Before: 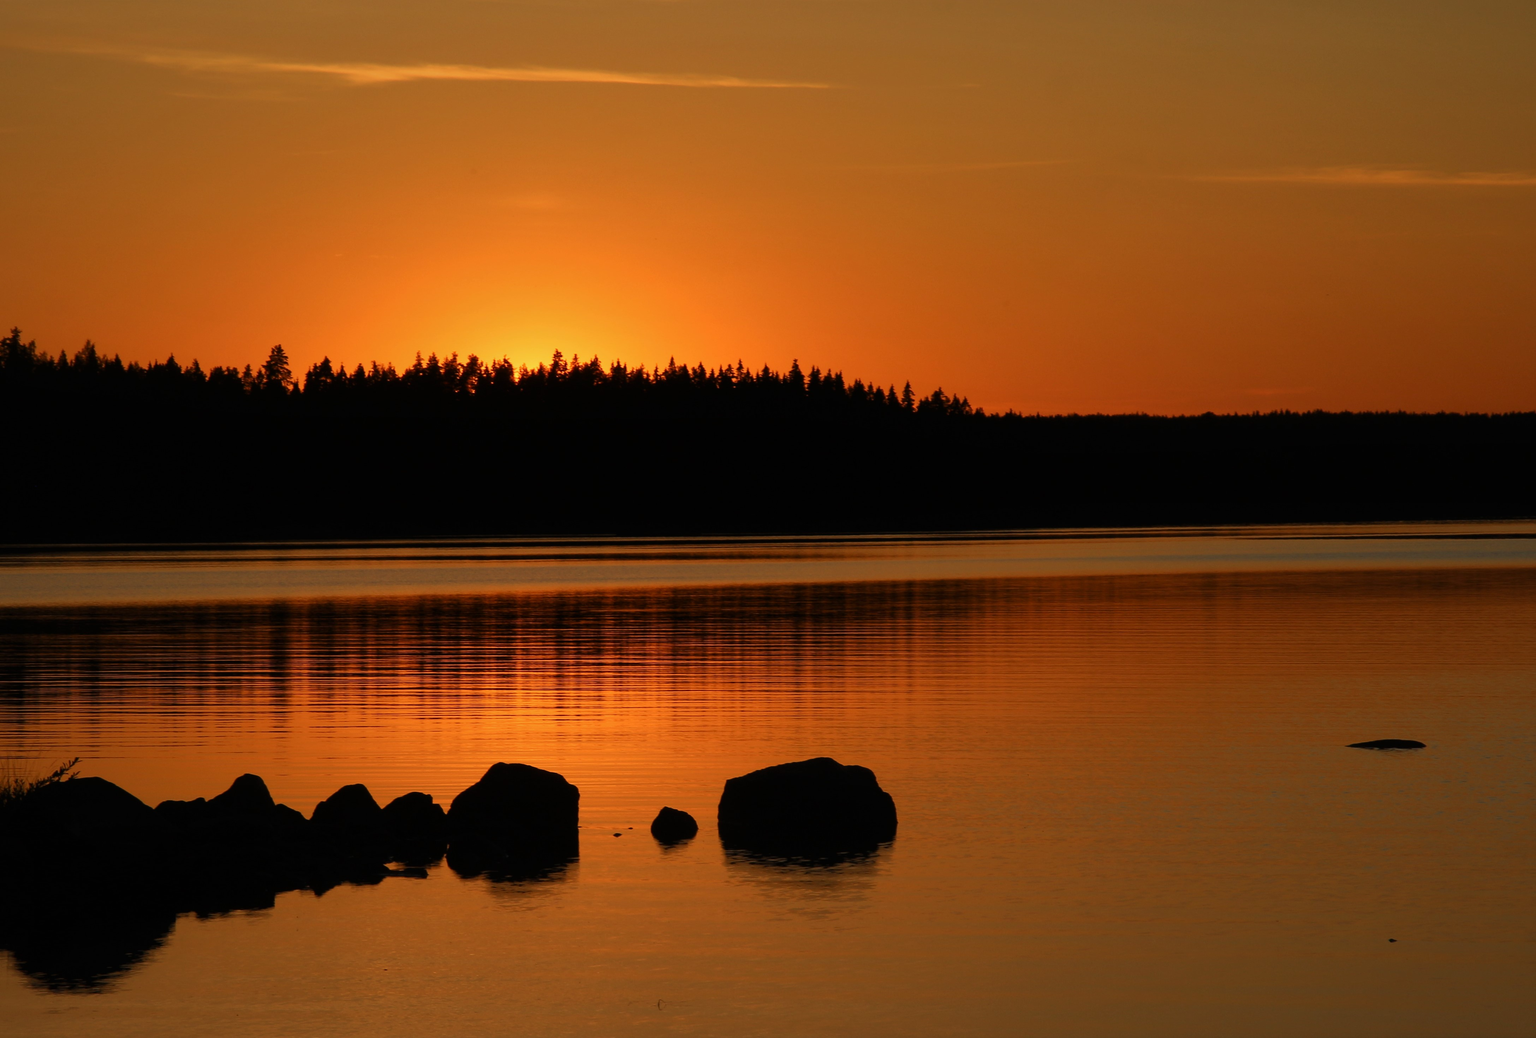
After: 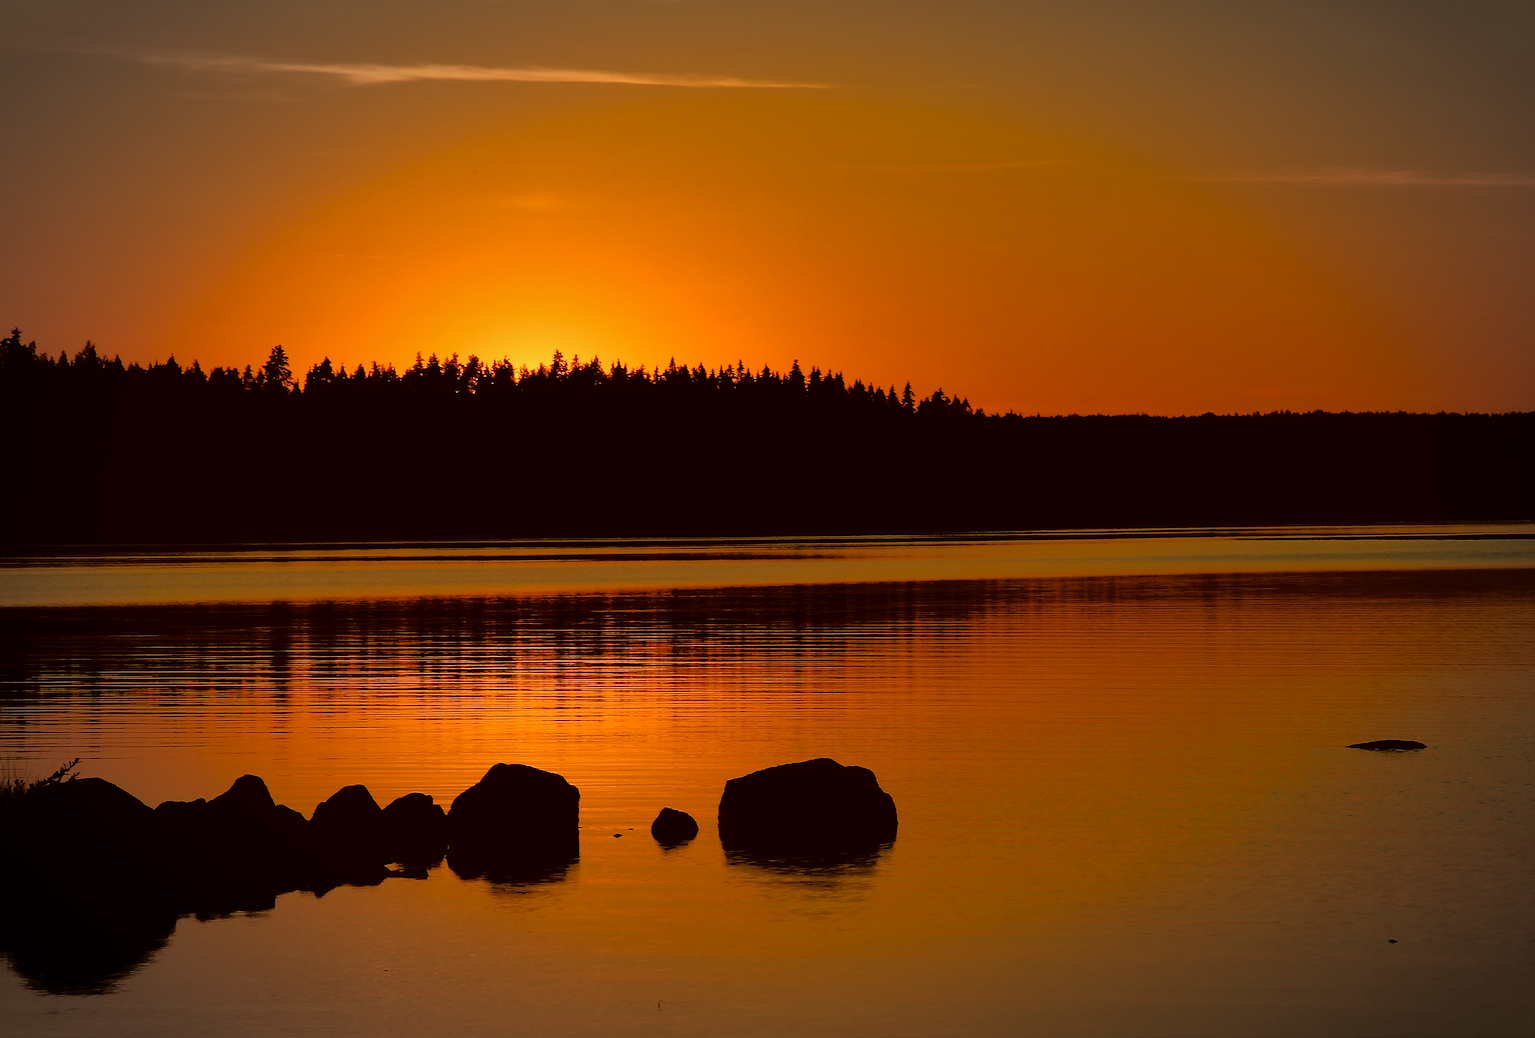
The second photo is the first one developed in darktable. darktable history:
vignetting: automatic ratio true
tone equalizer: -8 EV -1.87 EV, -7 EV -1.17 EV, -6 EV -1.63 EV, edges refinement/feathering 500, mask exposure compensation -1.57 EV, preserve details no
shadows and highlights: shadows 25.78, highlights -24.39
color correction: highlights a* -0.626, highlights b* 0.159, shadows a* 4.3, shadows b* 20.71
sharpen: radius 1.356, amount 1.238, threshold 0.704
